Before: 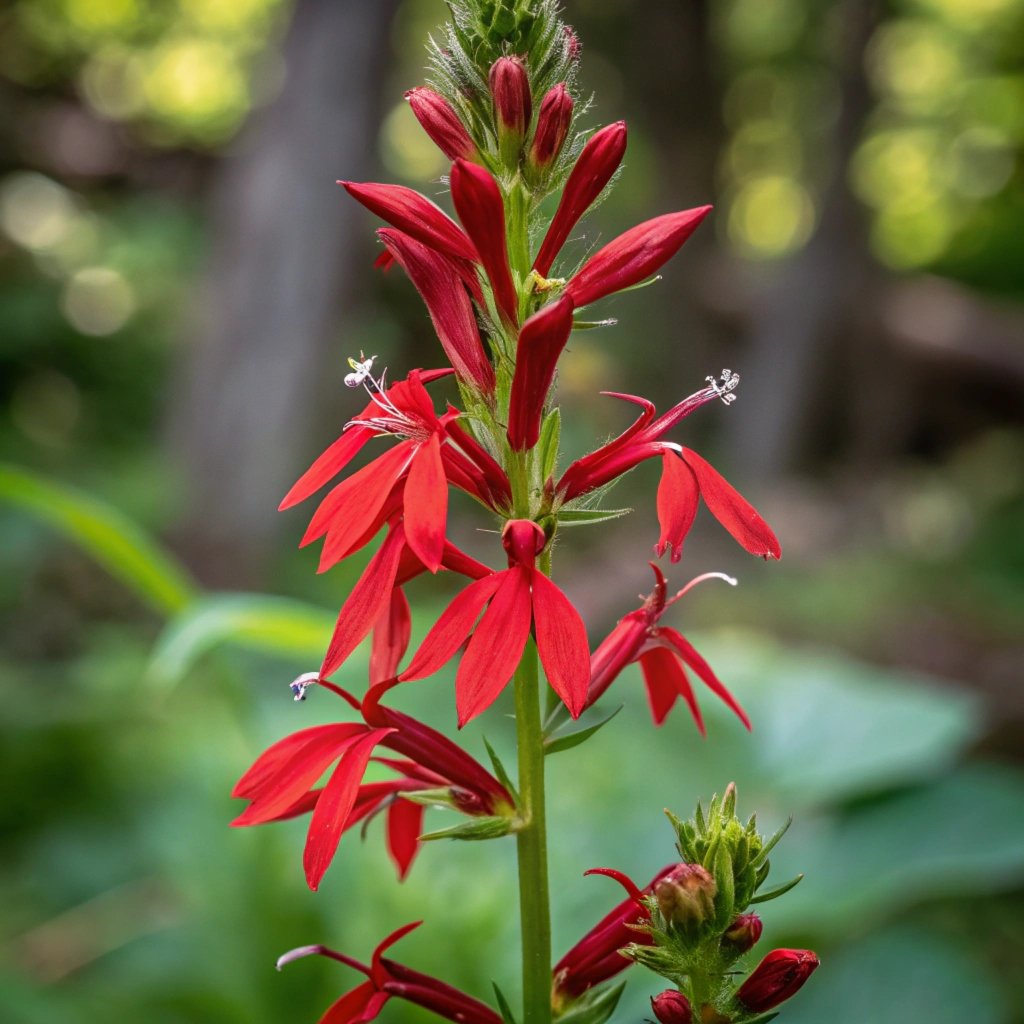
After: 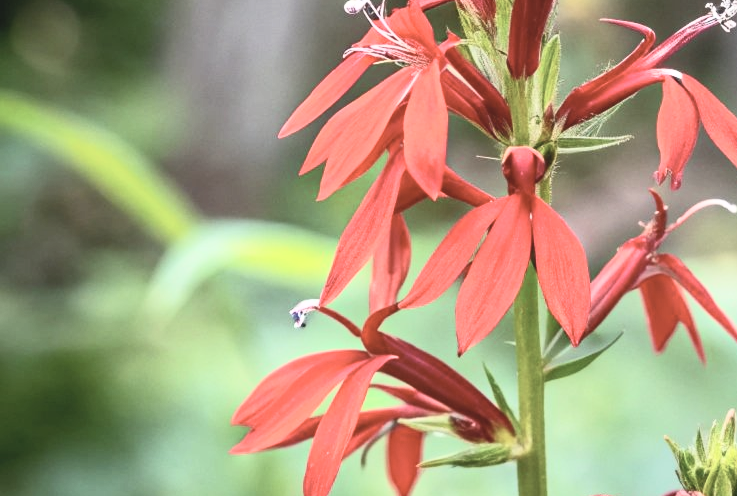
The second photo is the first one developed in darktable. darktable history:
contrast brightness saturation: contrast 0.43, brightness 0.56, saturation -0.19
crop: top 36.498%, right 27.964%, bottom 14.995%
